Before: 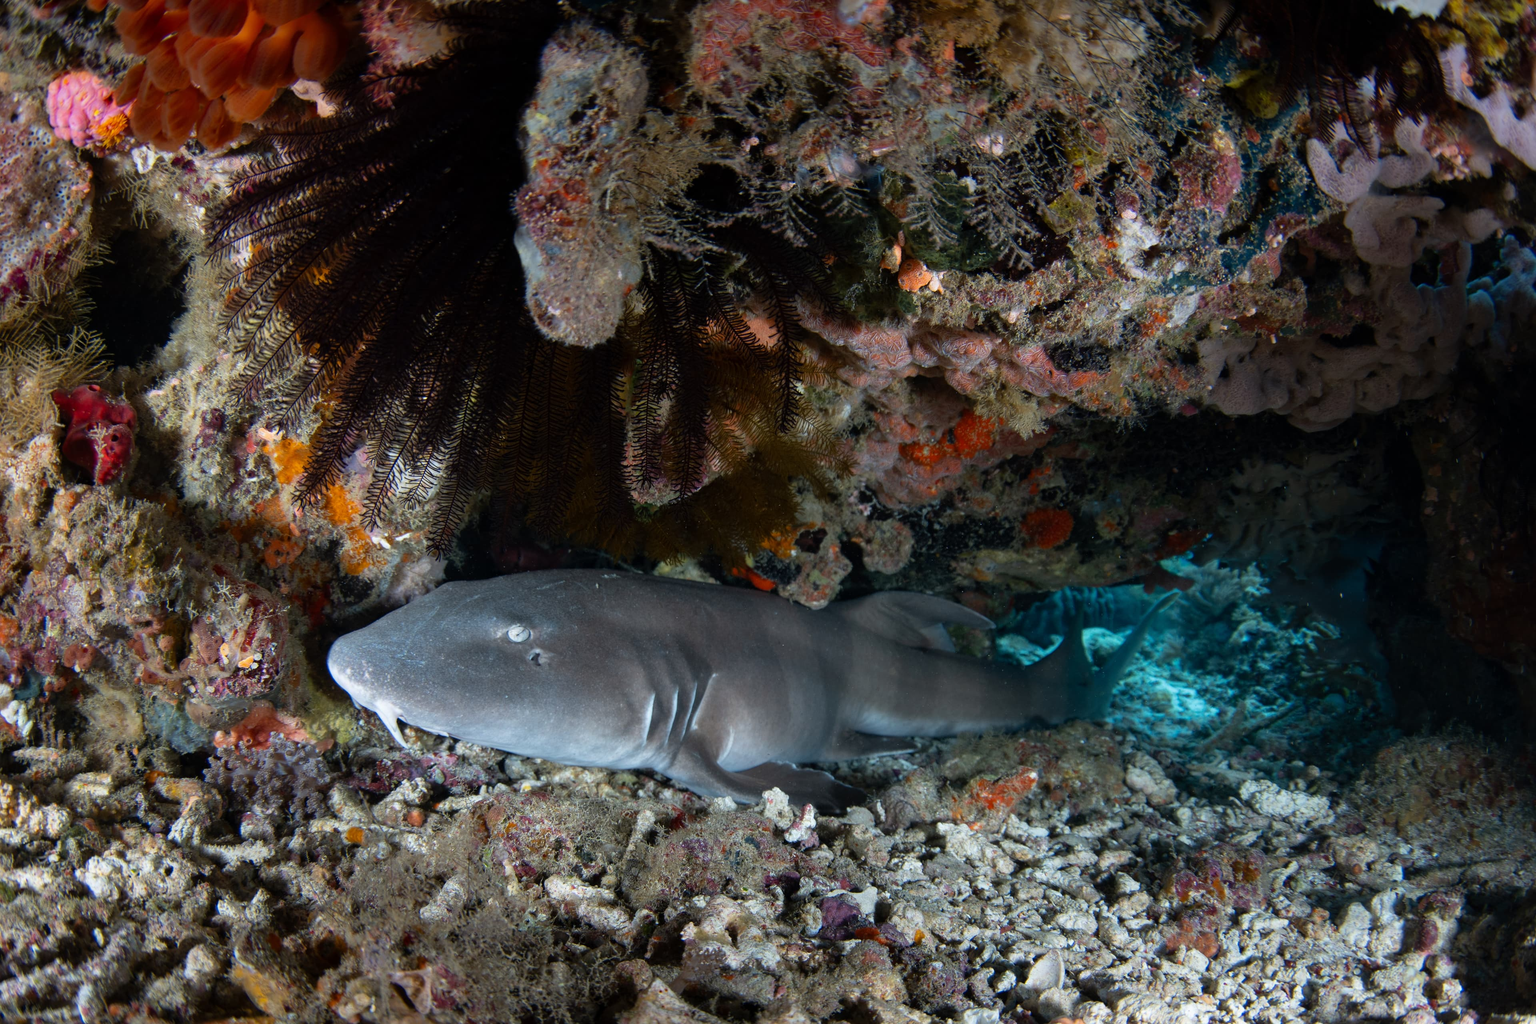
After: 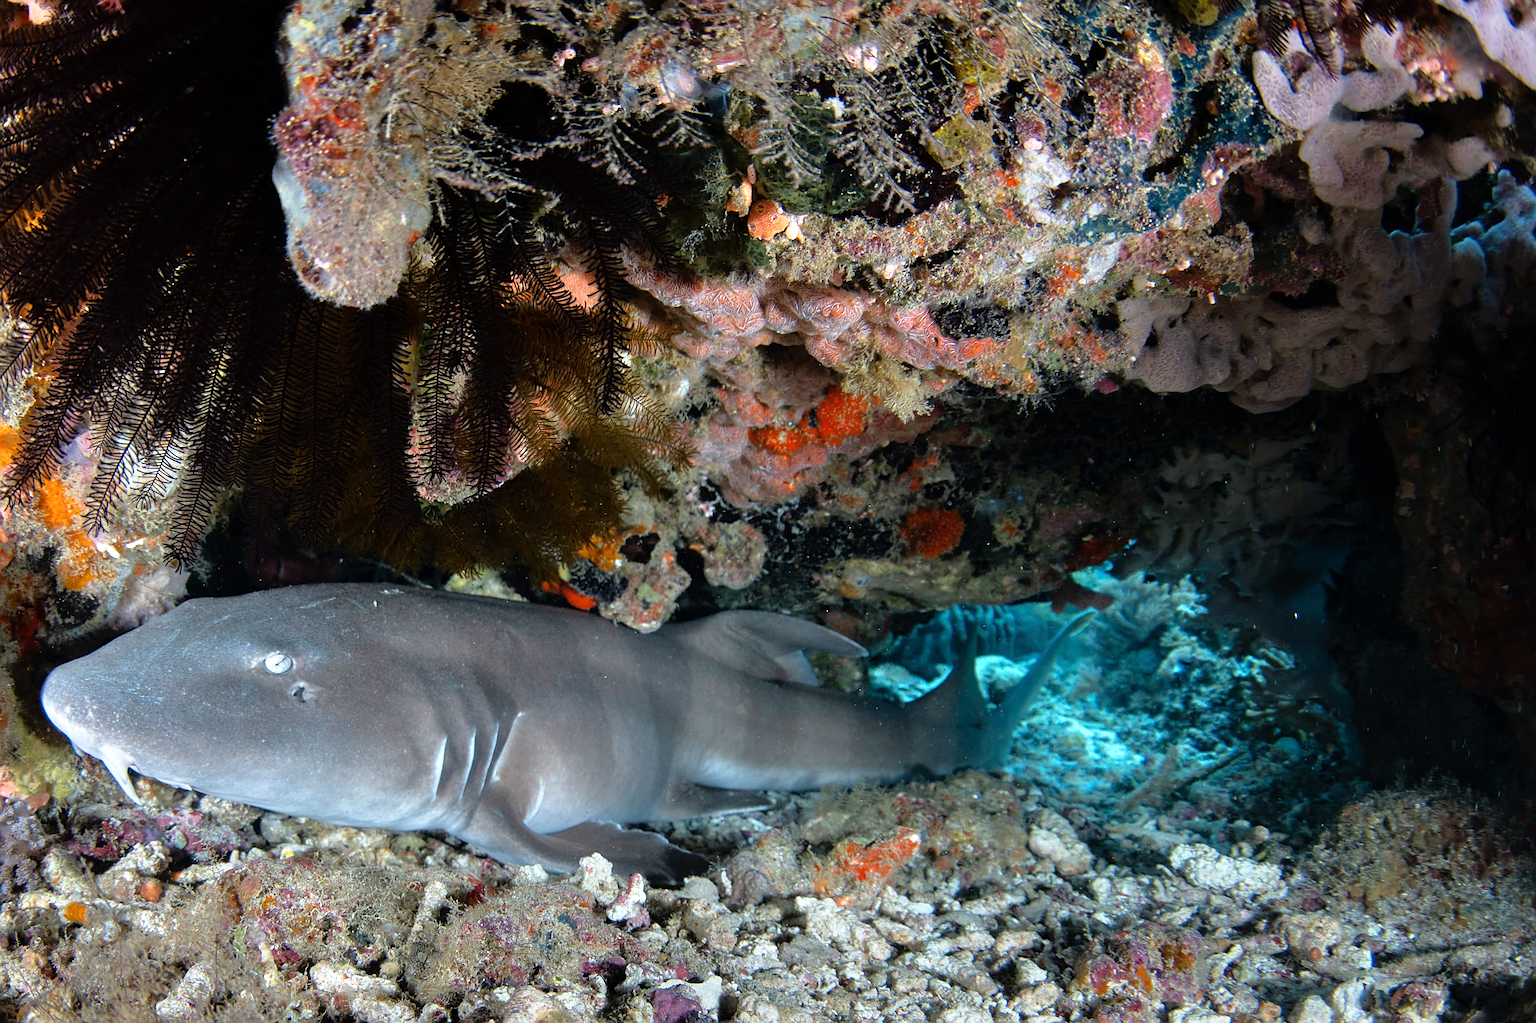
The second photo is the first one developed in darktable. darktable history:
sharpen: on, module defaults
tone equalizer: -7 EV 0.15 EV, -6 EV 0.6 EV, -5 EV 1.15 EV, -4 EV 1.33 EV, -3 EV 1.15 EV, -2 EV 0.6 EV, -1 EV 0.15 EV, mask exposure compensation -0.5 EV
shadows and highlights: shadows 0, highlights 40
crop: left 19.159%, top 9.58%, bottom 9.58%
